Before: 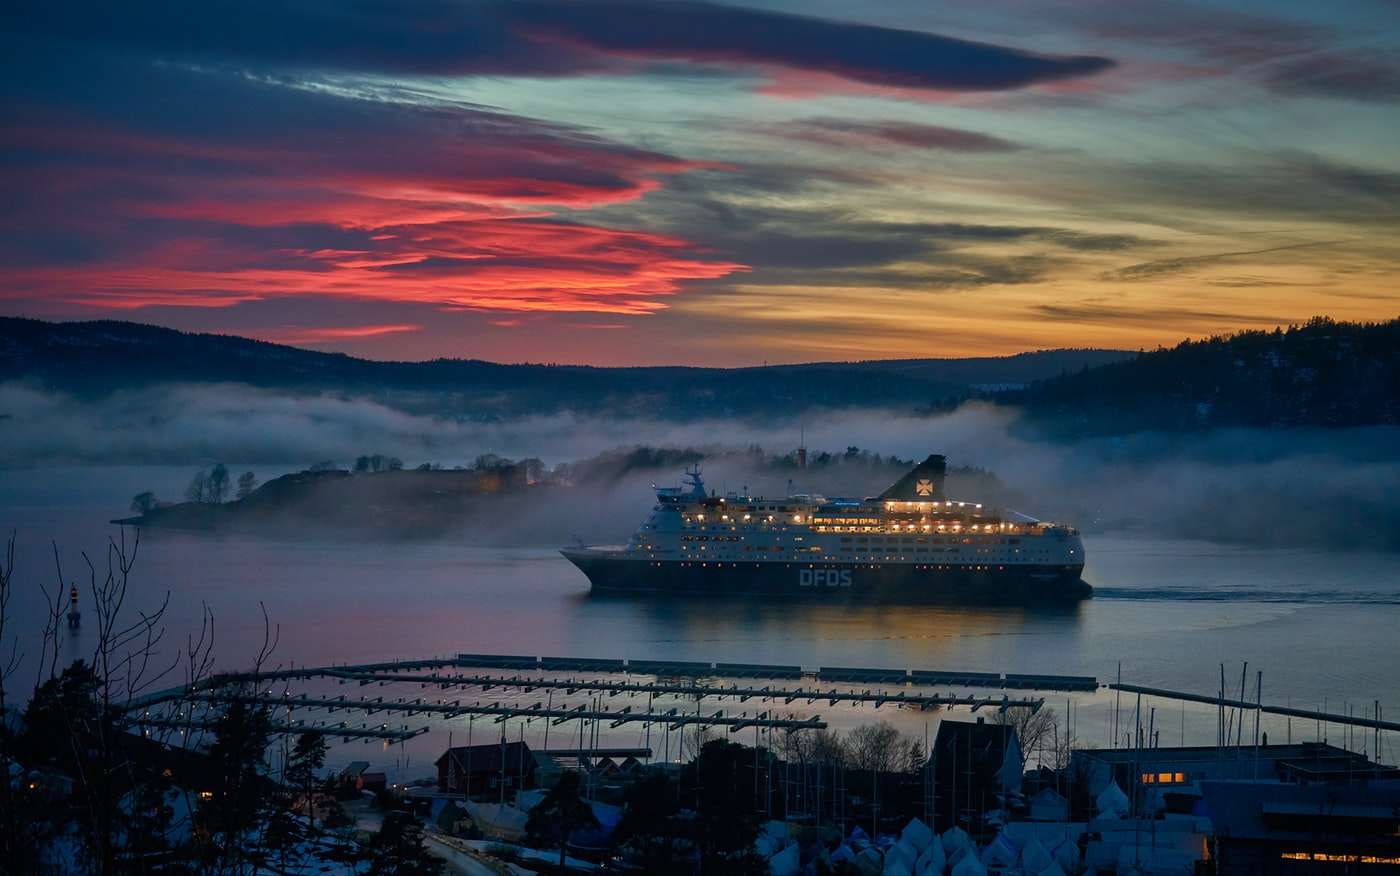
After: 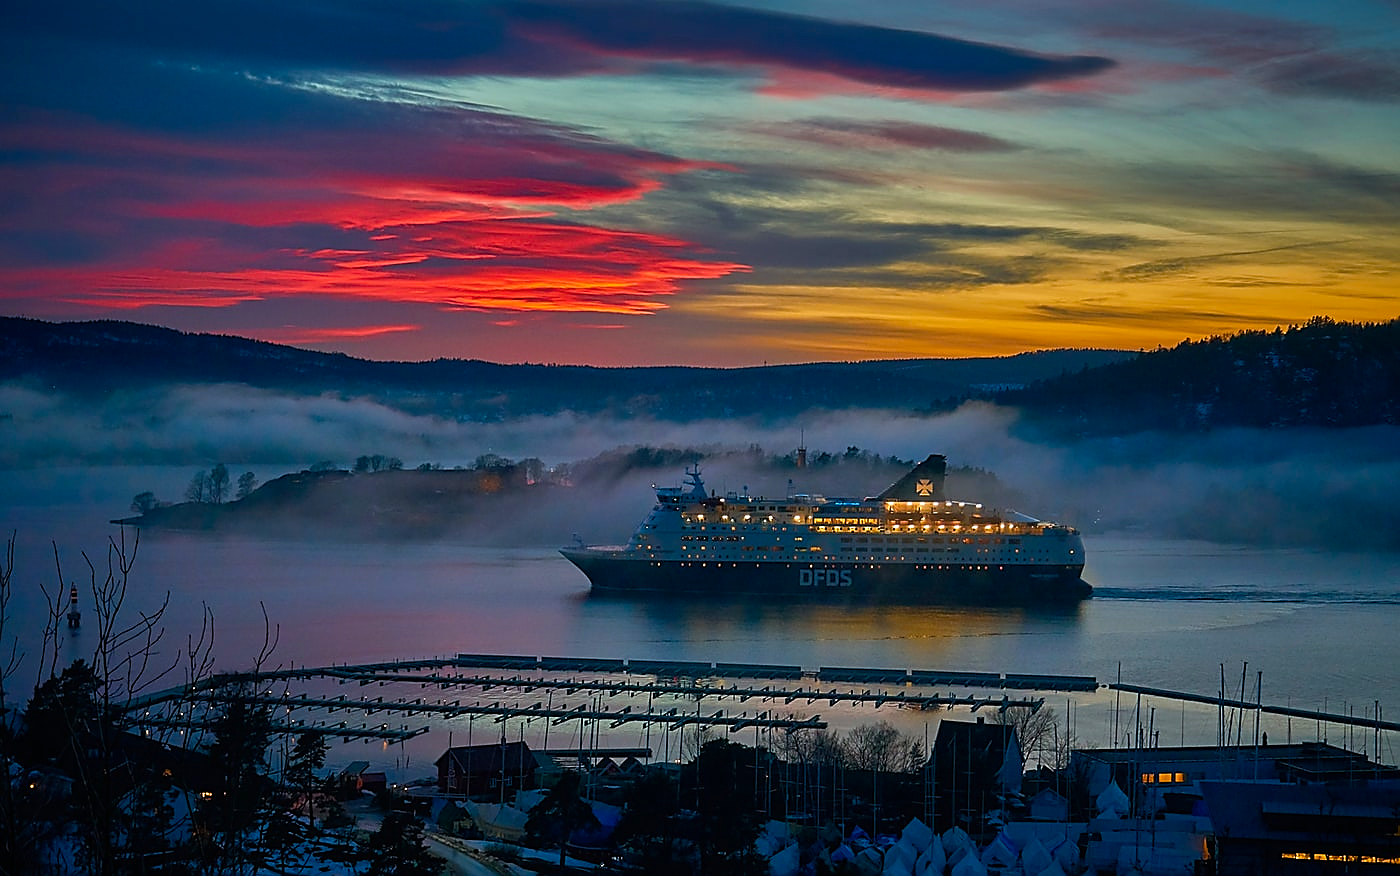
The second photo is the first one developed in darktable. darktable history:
sharpen: radius 1.4, amount 1.25, threshold 0.7
color balance rgb: perceptual saturation grading › global saturation 30%, global vibrance 20%
